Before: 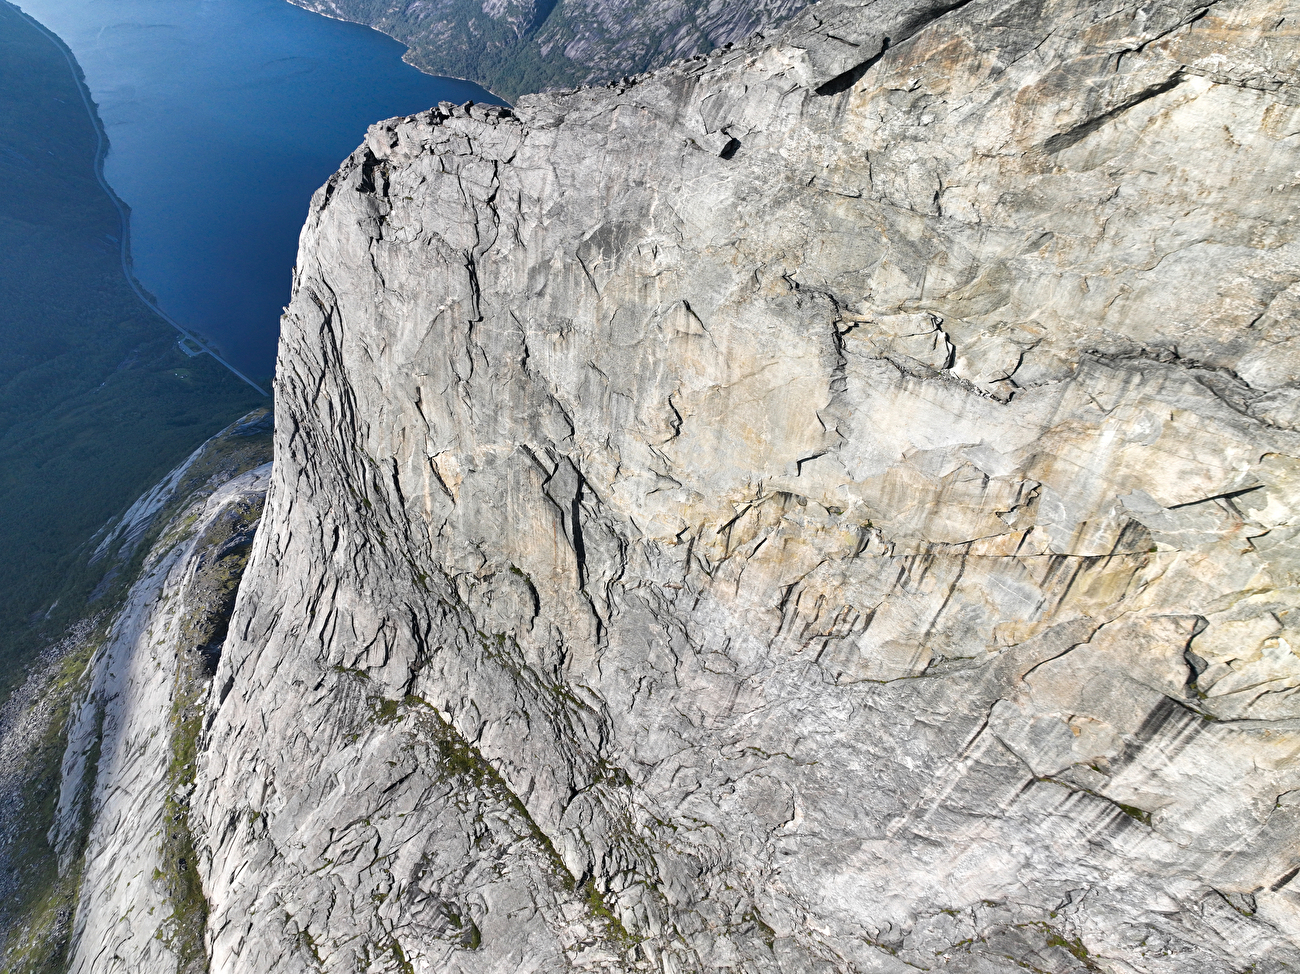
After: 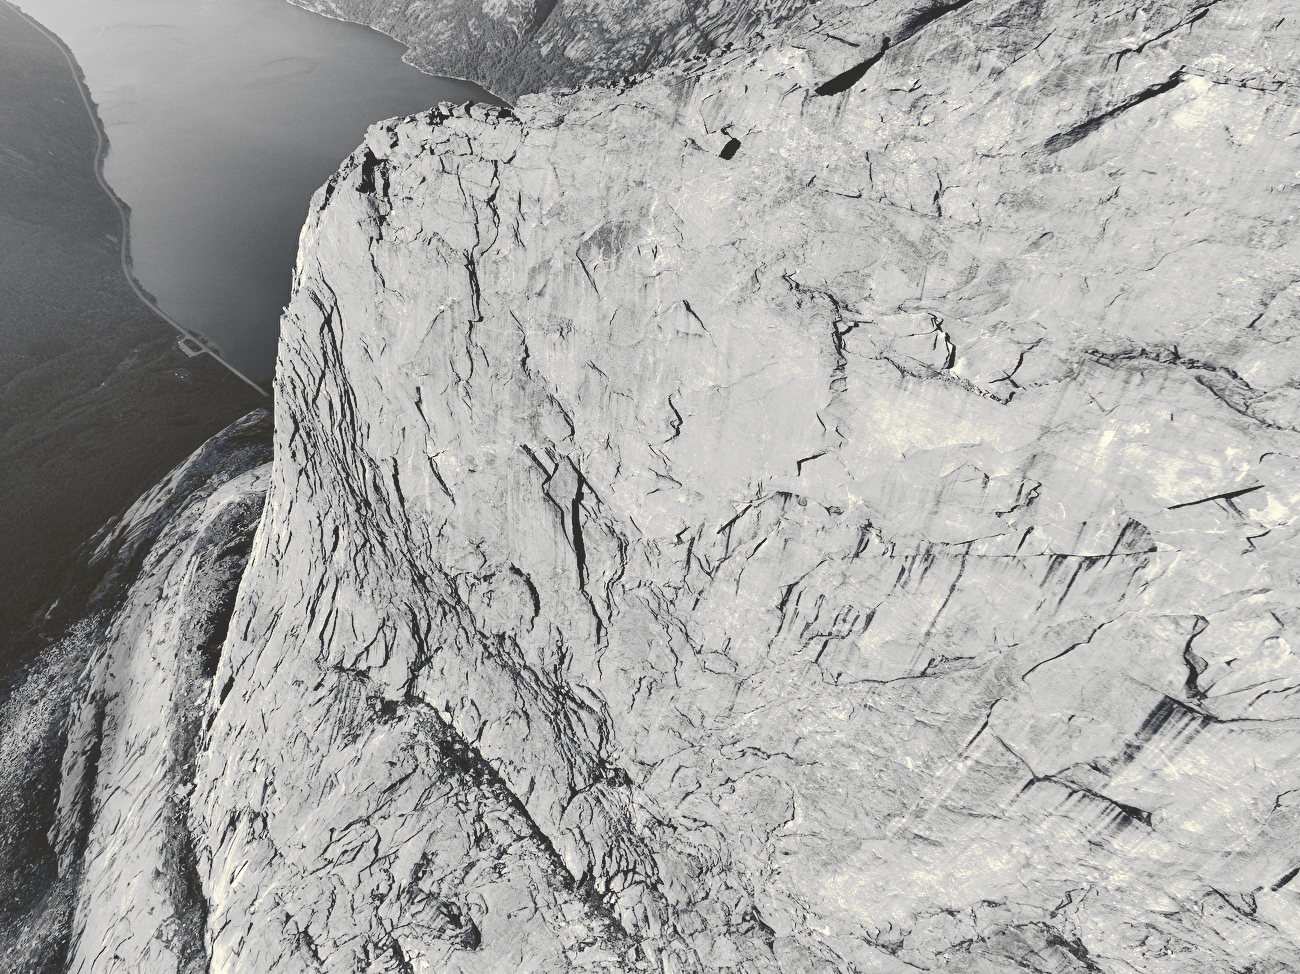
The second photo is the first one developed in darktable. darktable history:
tone curve: curves: ch0 [(0, 0) (0.003, 0.185) (0.011, 0.185) (0.025, 0.187) (0.044, 0.185) (0.069, 0.185) (0.1, 0.18) (0.136, 0.18) (0.177, 0.179) (0.224, 0.202) (0.277, 0.252) (0.335, 0.343) (0.399, 0.452) (0.468, 0.553) (0.543, 0.643) (0.623, 0.717) (0.709, 0.778) (0.801, 0.82) (0.898, 0.856) (1, 1)], preserve colors none
color look up table: target L [85.98, 81.69, 87.41, 81.69, 55.28, 48.57, 56.32, 58.64, 31.46, 24.42, 203.09, 73.68, 70.73, 68.49, 64.74, 63.22, 46.97, 37.41, 36.57, 25.32, 28.56, 18.94, 19.87, 19.87, 90.24, 93.05, 63.98, 68.49, 80.24, 75.88, 63.98, 63.22, 83.84, 44, 47.5, 56.32, 23.52, 30.3, 46.03, 18.94, 21.25, 97.23, 100, 90.24, 81.69, 71.47, 50.43, 46.43, 20.79], target a [-0.101, -0.002, -0.002, -0.002, 0.001, 0.001, 0, -0.001, 0.001, 0, 0, -0.002, -0.002, -0.001, 0, -0.001, 0.001, 0.001, 0.001, 0, 0.001, -1.61, -0.001, -0.001, -0.1, -0.099, 0, -0.001, -0.103, -0.002, 0, -0.001, -0.002, 0.001, 0.001, 0, 0, 0.001, 0, -1.61, 0, -0.474, -0.285, -0.1, -0.002, -0.002, 0, 0, 0], target b [1.25, 0.021, 0.02, 0.021, -0.003, -0.003, 0.002, 0.02, -0.004, 0.007, -0.002, 0.021, 0.022, 0.002, 0.002, 0.021, -0.003, -0.005, -0.003, -0.001, -0.004, 31.74, 0.007, 0.007, 1.236, 1.228, 0.002, 0.002, 1.268, 0.021, 0.002, 0.021, 0.02, -0.003, -0.003, 0.002, -0.003, -0.004, 0.002, 31.74, -0.001, 6.025, 3.593, 1.236, 0.021, 0.022, -0.003, 0.002, 0.006], num patches 49
